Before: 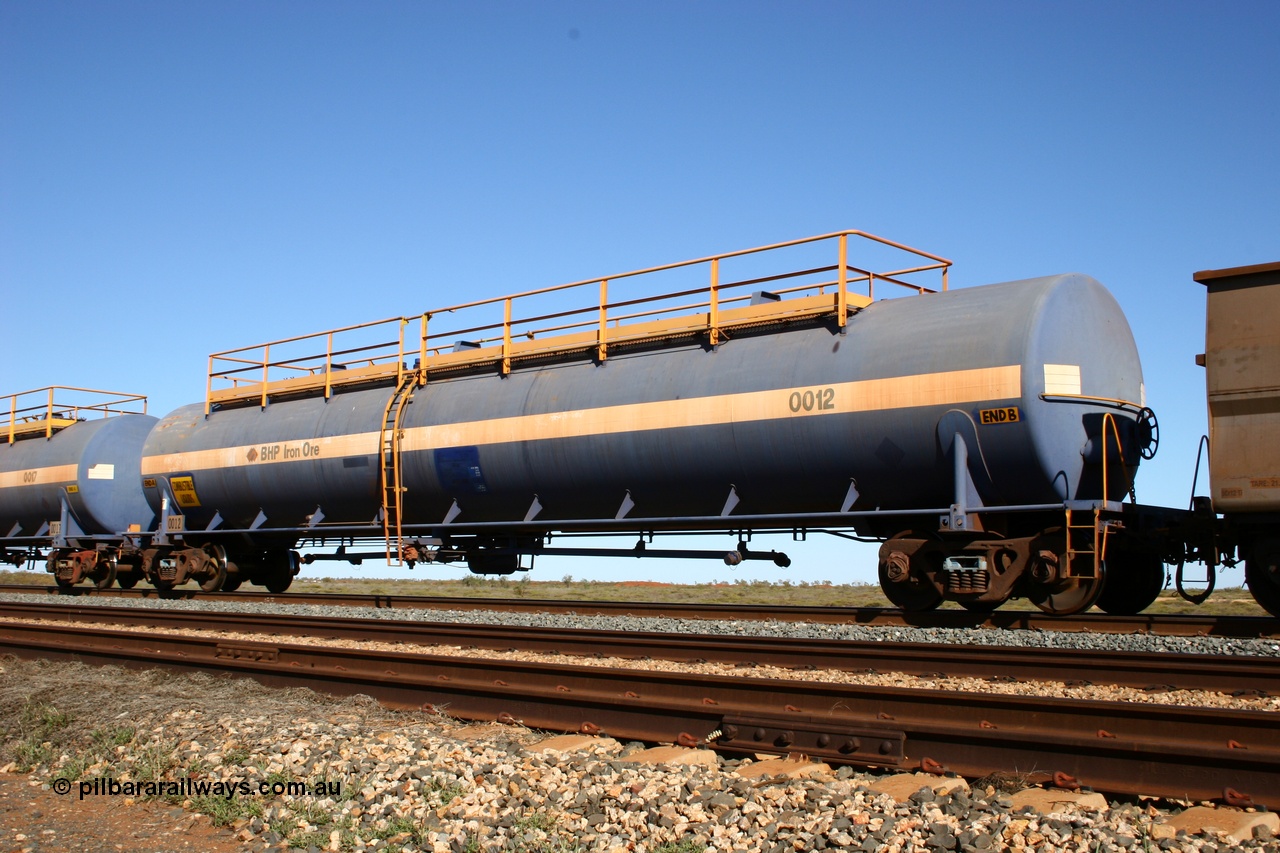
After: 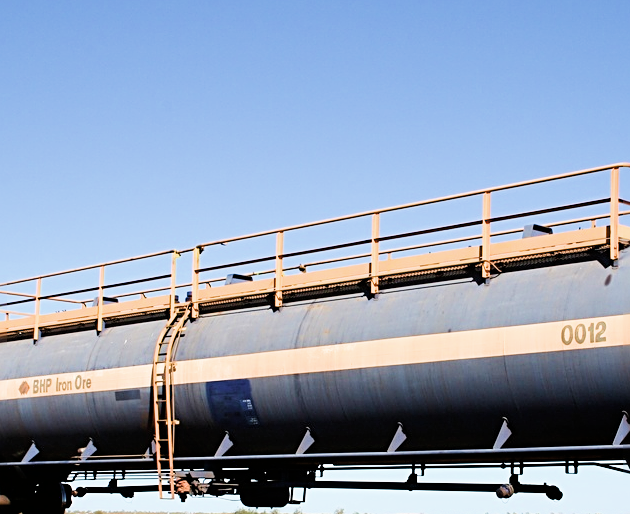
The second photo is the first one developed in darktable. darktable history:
crop: left 17.859%, top 7.864%, right 32.893%, bottom 31.781%
filmic rgb: black relative exposure -7.94 EV, white relative exposure 4.12 EV, threshold 2.99 EV, hardness 4.06, latitude 51.33%, contrast 1.014, shadows ↔ highlights balance 5.43%, enable highlight reconstruction true
exposure: exposure 1.133 EV, compensate exposure bias true, compensate highlight preservation false
velvia: strength 30.19%
shadows and highlights: shadows 35.78, highlights -34.86, soften with gaussian
contrast brightness saturation: saturation -0.166
sharpen: radius 2.769
